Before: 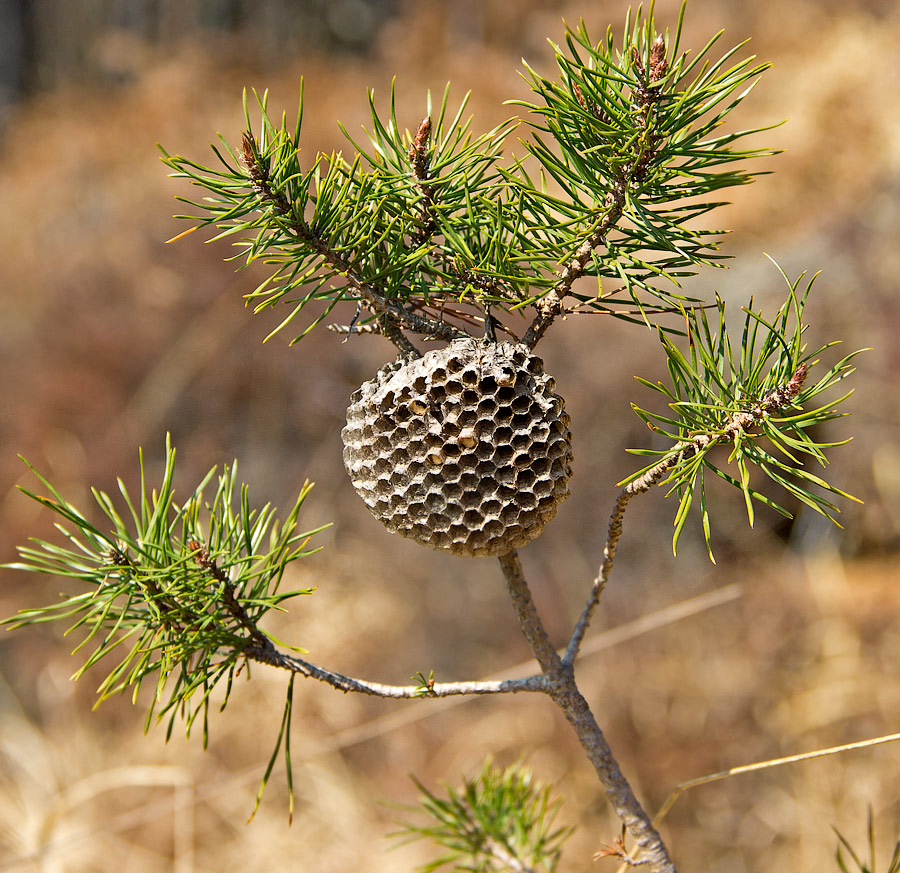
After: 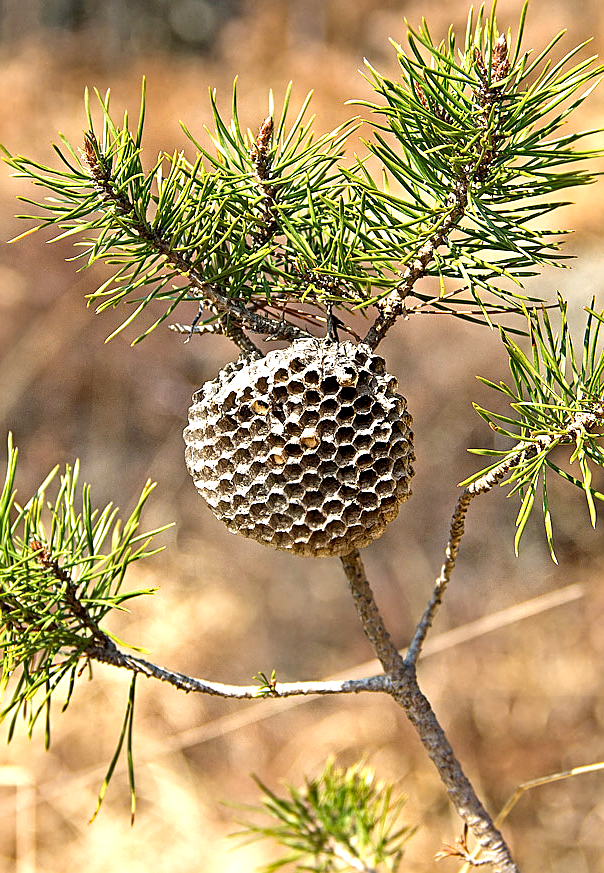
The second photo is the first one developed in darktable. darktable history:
exposure: exposure 0.653 EV, compensate highlight preservation false
local contrast: highlights 89%, shadows 83%
crop and rotate: left 17.646%, right 15.186%
sharpen: on, module defaults
